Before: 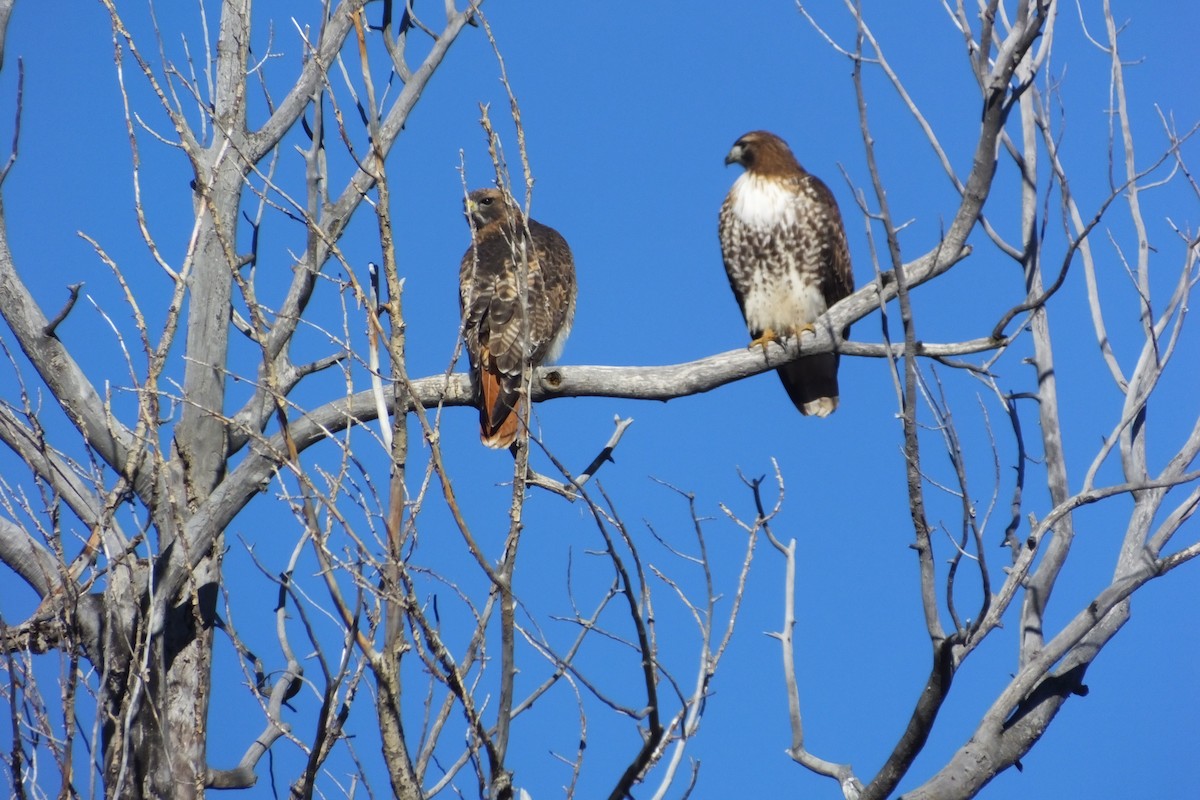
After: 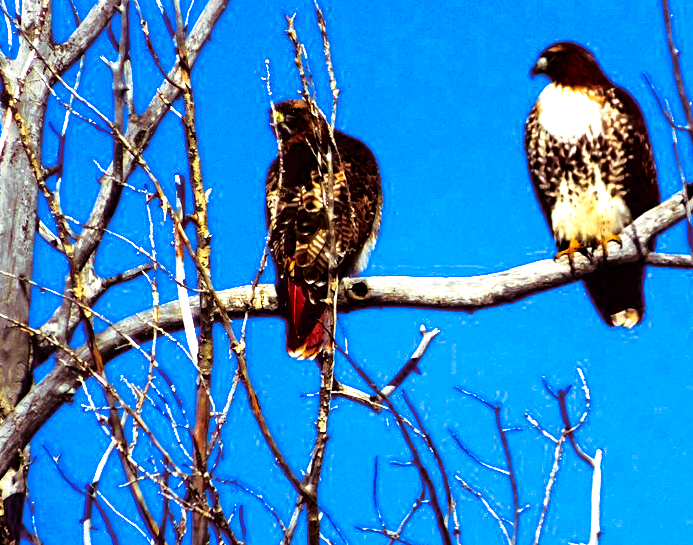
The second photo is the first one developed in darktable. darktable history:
tone curve: curves: ch0 [(0, 0) (0.062, 0.023) (0.168, 0.142) (0.359, 0.44) (0.469, 0.544) (0.634, 0.722) (0.839, 0.909) (0.998, 0.978)]; ch1 [(0, 0) (0.437, 0.453) (0.472, 0.47) (0.502, 0.504) (0.527, 0.546) (0.568, 0.619) (0.608, 0.665) (0.669, 0.748) (0.859, 0.899) (1, 1)]; ch2 [(0, 0) (0.33, 0.301) (0.421, 0.443) (0.473, 0.498) (0.509, 0.5) (0.535, 0.564) (0.575, 0.625) (0.608, 0.676) (1, 1)], color space Lab, independent channels, preserve colors none
contrast brightness saturation: brightness -1, saturation 1
crop: left 16.202%, top 11.208%, right 26.045%, bottom 20.557%
exposure: black level correction 0, exposure 1 EV, compensate exposure bias true, compensate highlight preservation false
split-toning: on, module defaults
